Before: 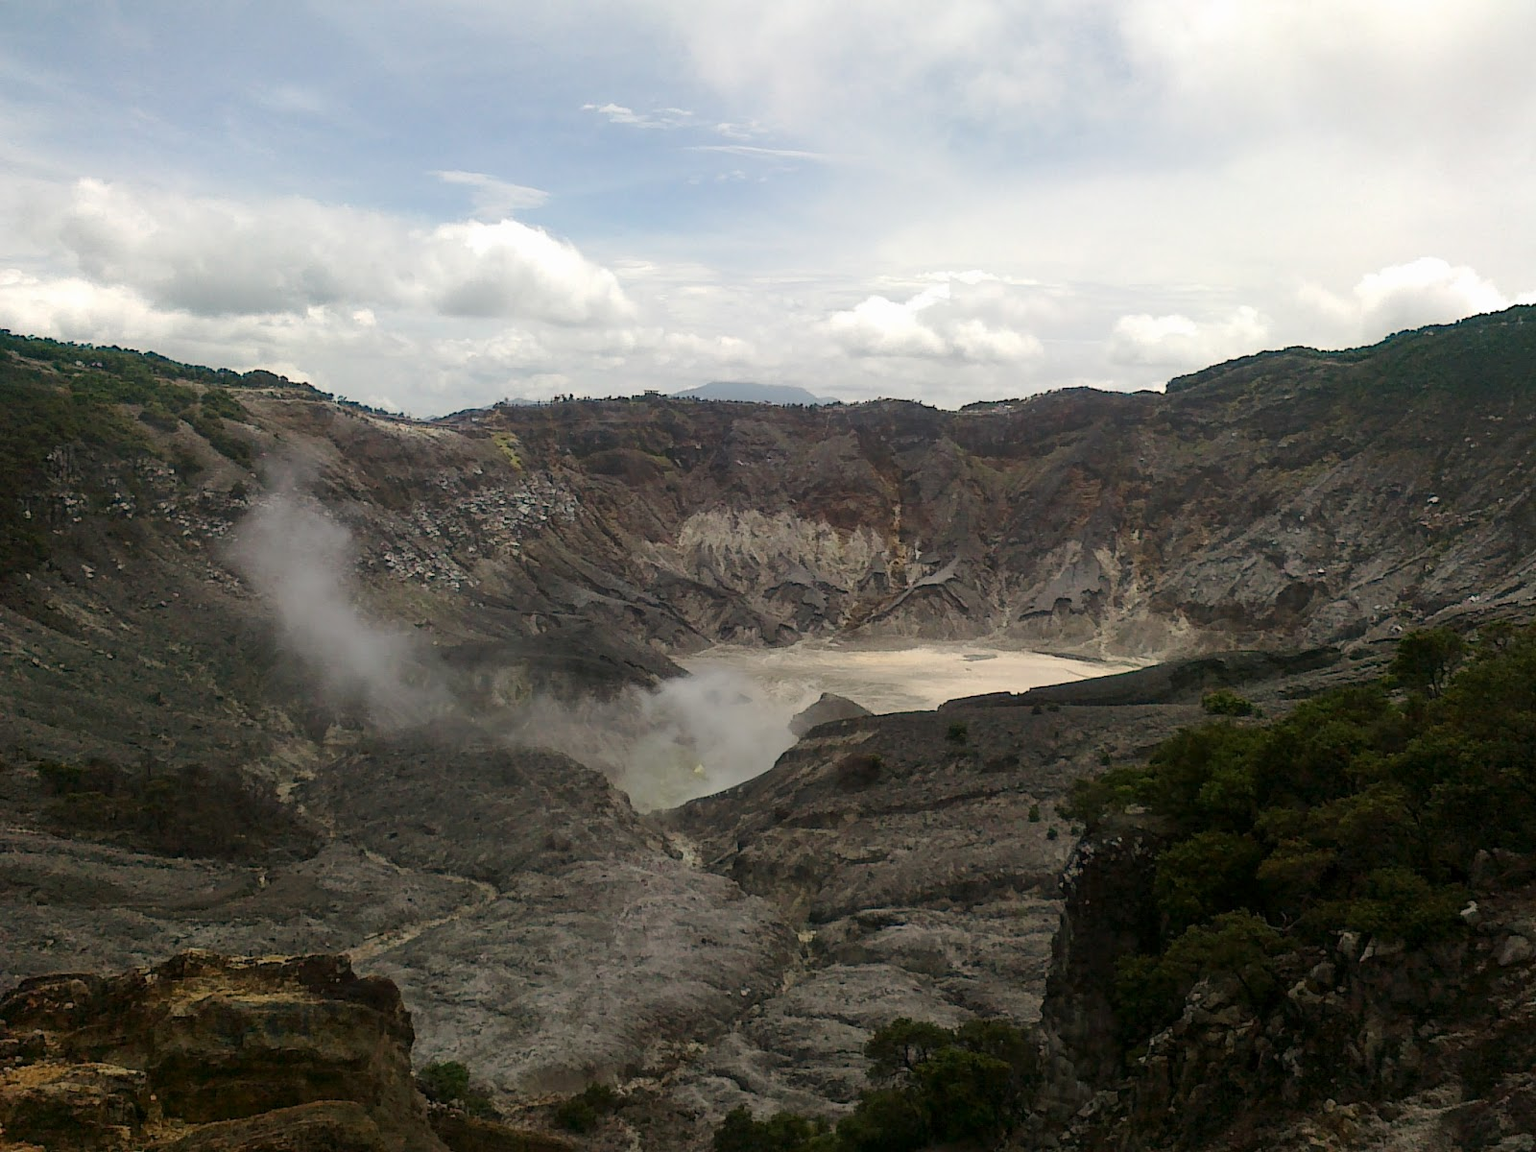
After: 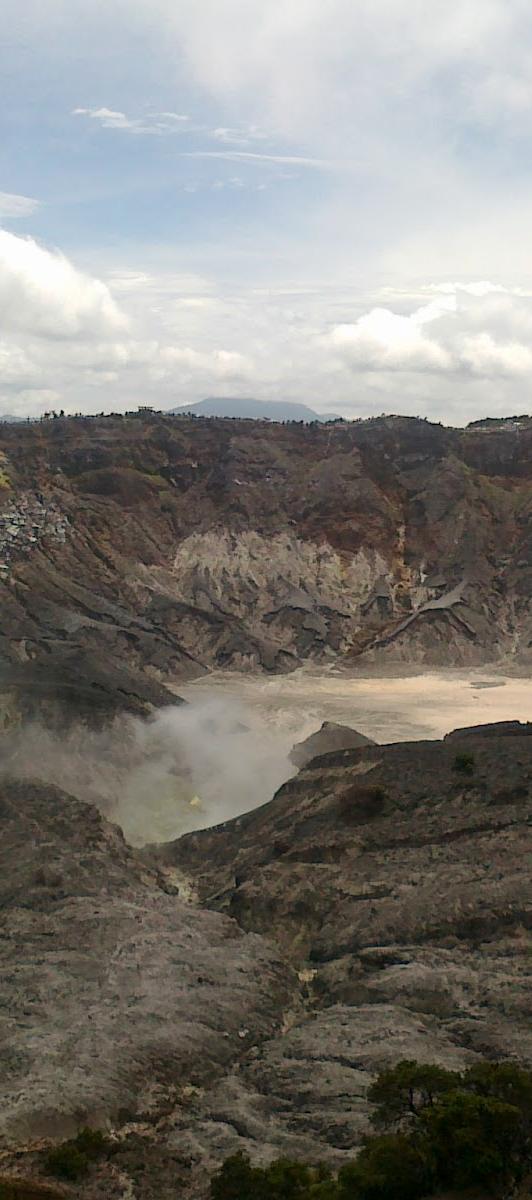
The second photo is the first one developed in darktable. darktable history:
color zones: curves: ch1 [(0.235, 0.558) (0.75, 0.5)]; ch2 [(0.25, 0.462) (0.749, 0.457)], mix 25.94%
crop: left 33.36%, right 33.36%
